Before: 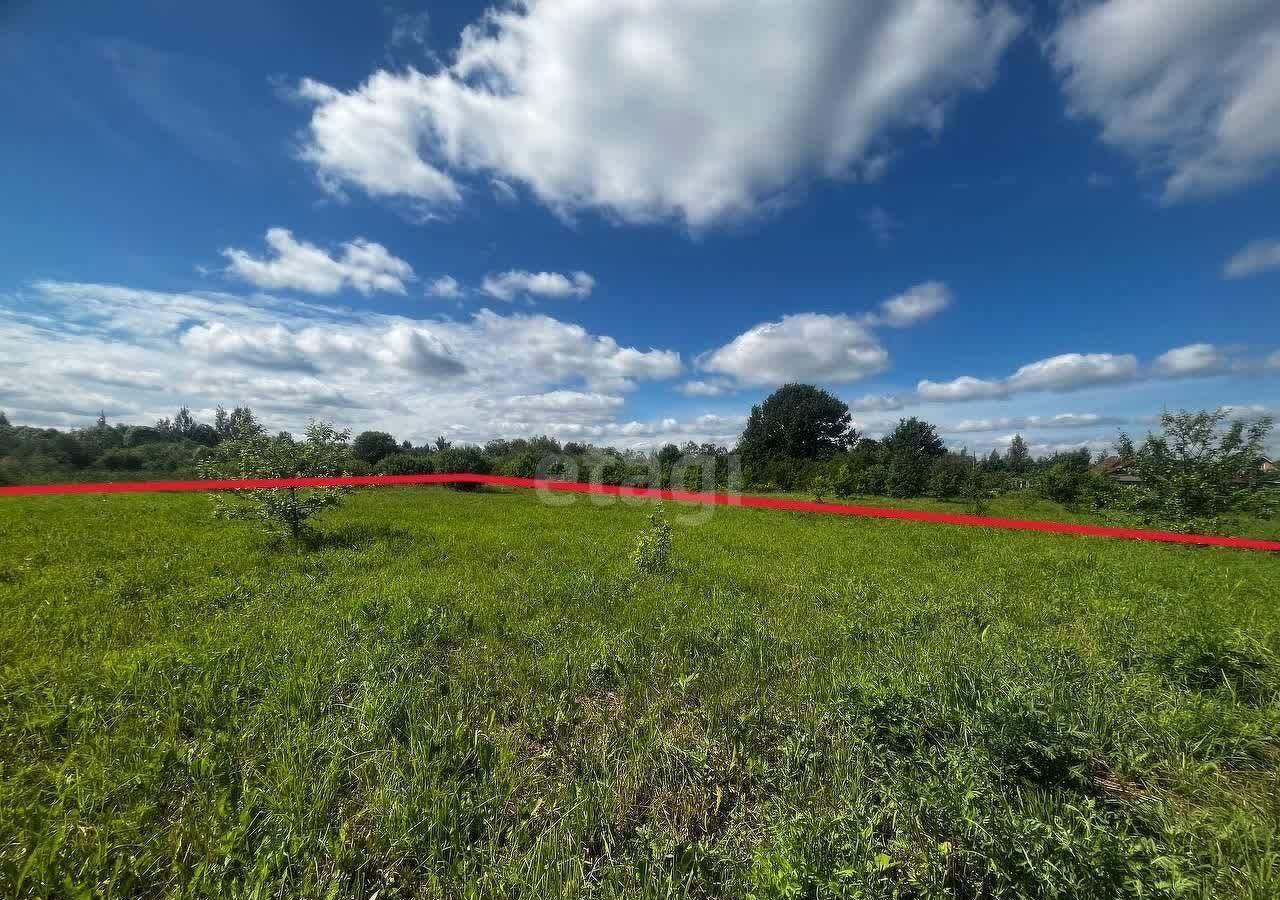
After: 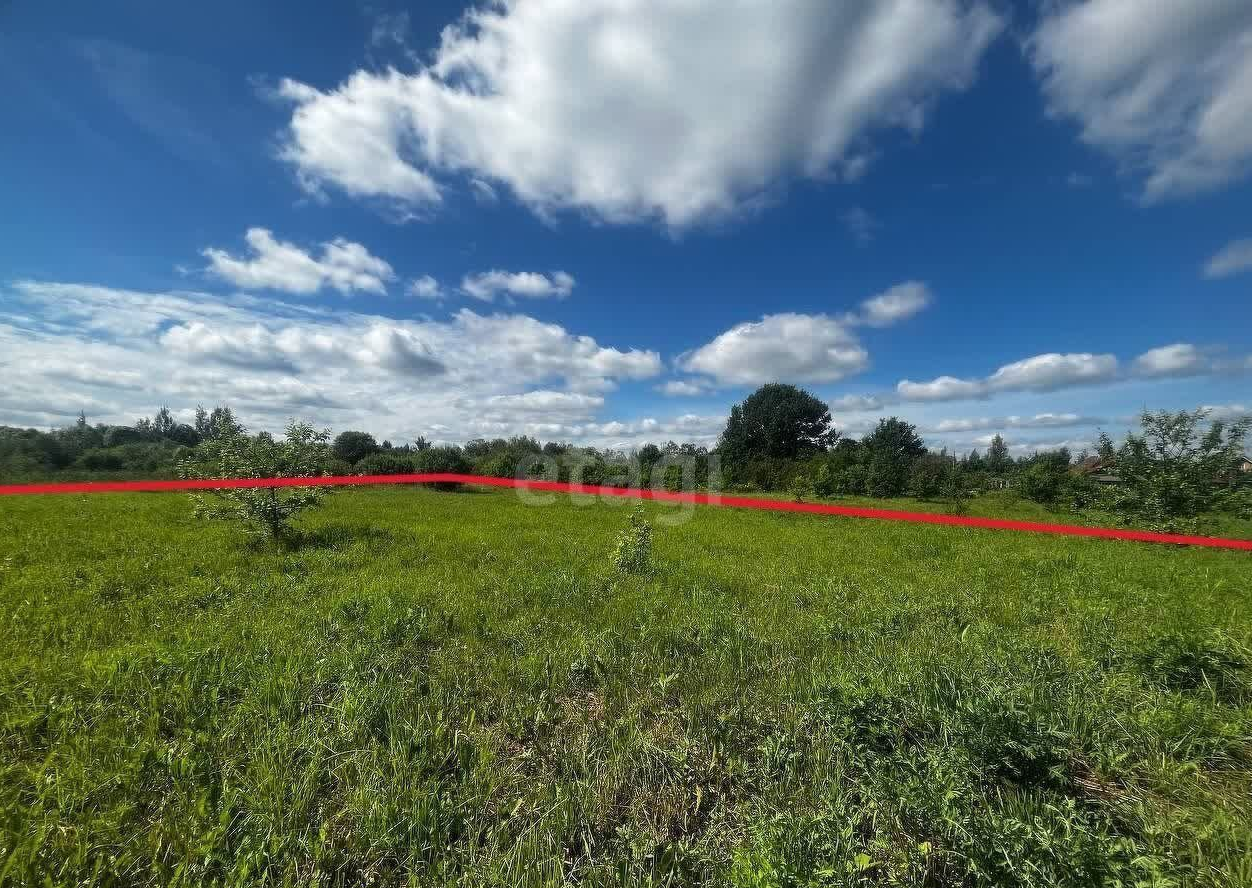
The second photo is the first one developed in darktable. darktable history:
crop and rotate: left 1.617%, right 0.544%, bottom 1.305%
